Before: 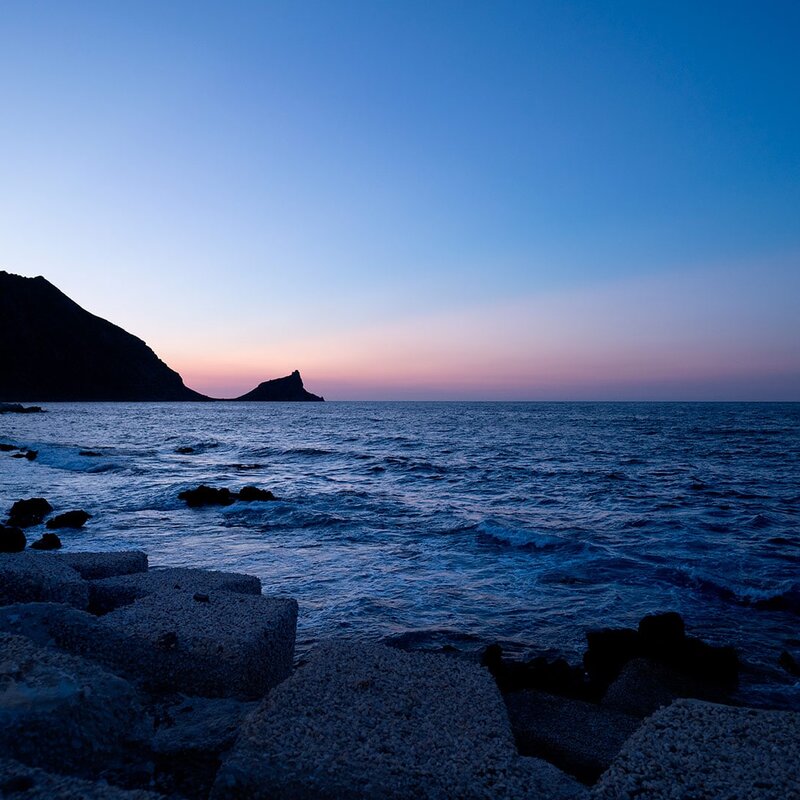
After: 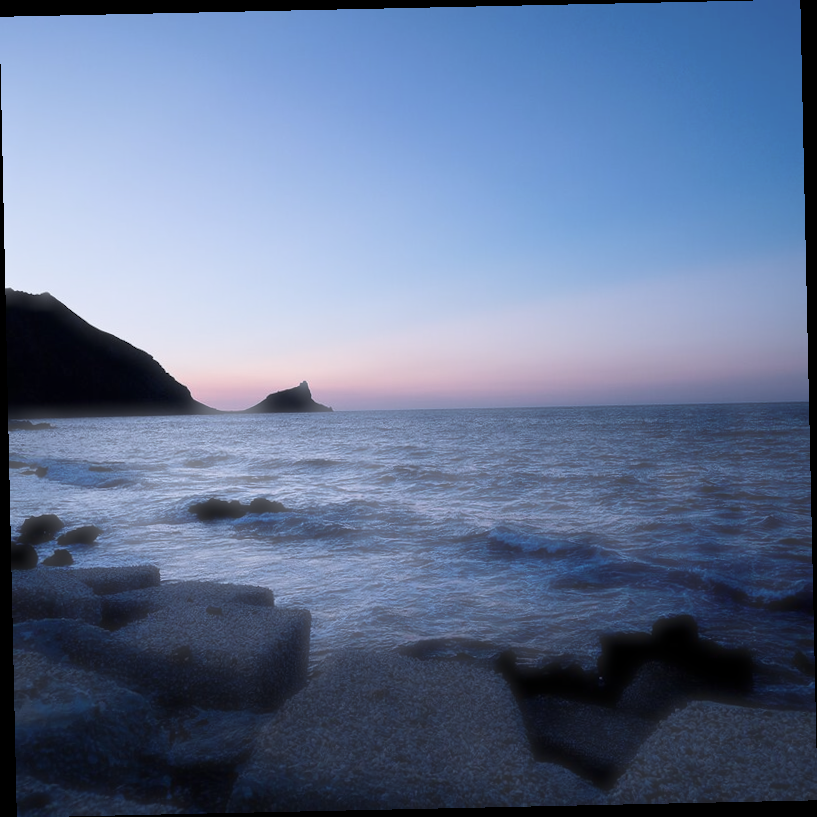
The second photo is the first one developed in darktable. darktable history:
rotate and perspective: rotation -1.24°, automatic cropping off
haze removal: strength -0.9, distance 0.225, compatibility mode true, adaptive false
tone equalizer: on, module defaults
